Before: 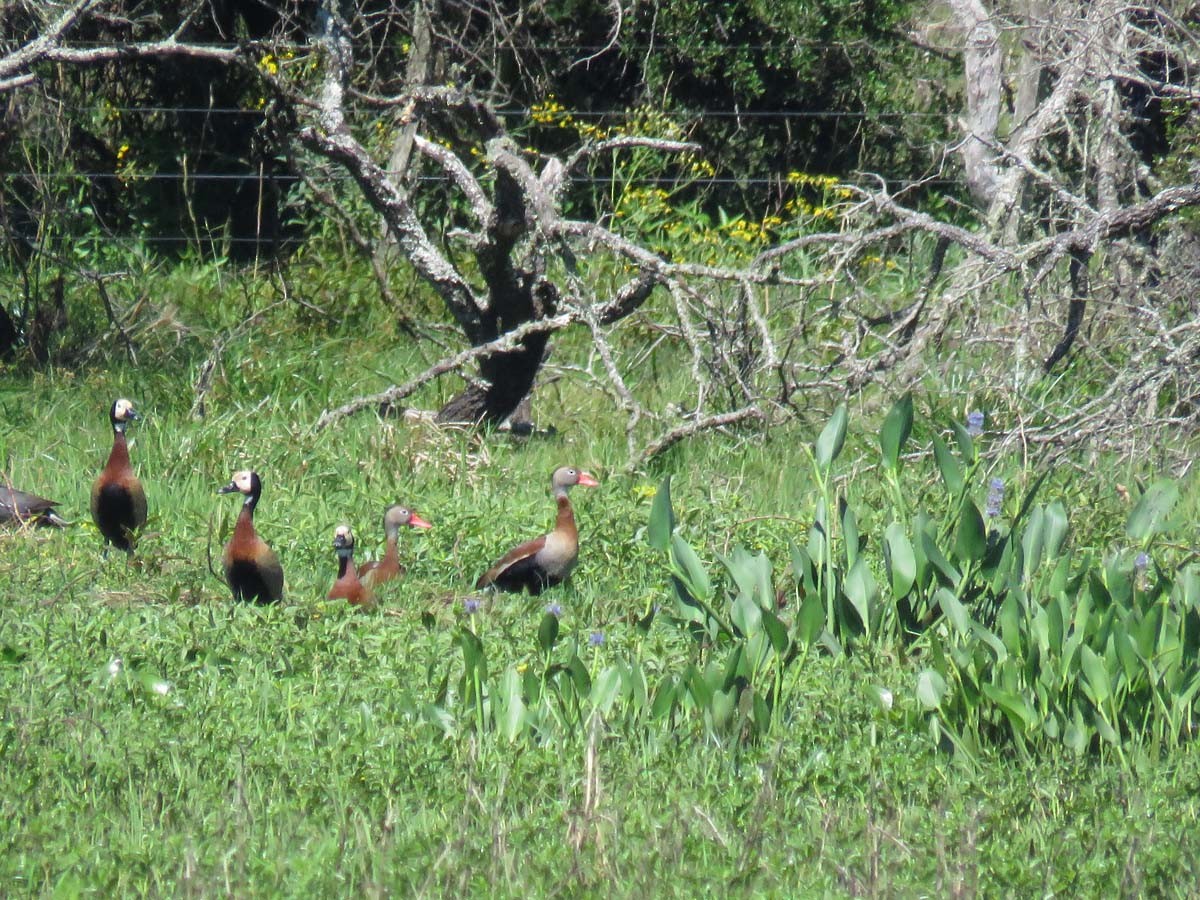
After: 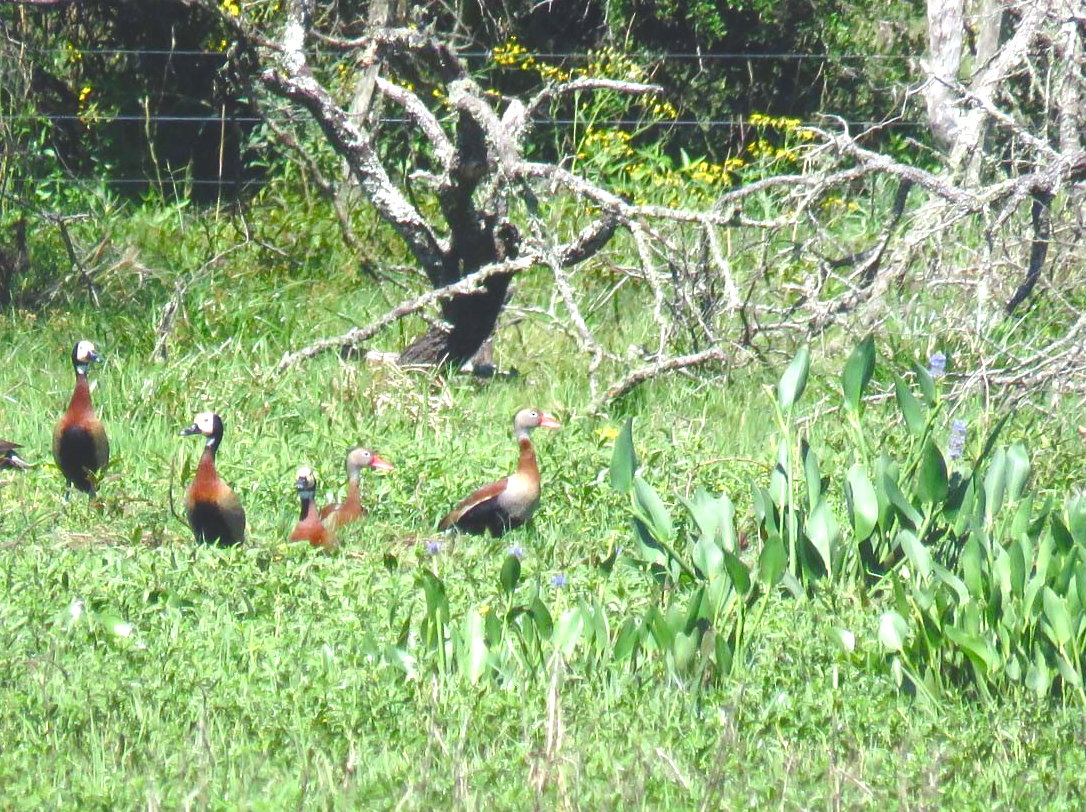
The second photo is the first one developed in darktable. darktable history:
crop: left 3.215%, top 6.49%, right 6.25%, bottom 3.238%
color balance rgb: global offset › luminance 1.994%, perceptual saturation grading › global saturation 45.623%, perceptual saturation grading › highlights -50.044%, perceptual saturation grading › shadows 30.724%
exposure: black level correction 0, exposure 0.704 EV, compensate highlight preservation false
